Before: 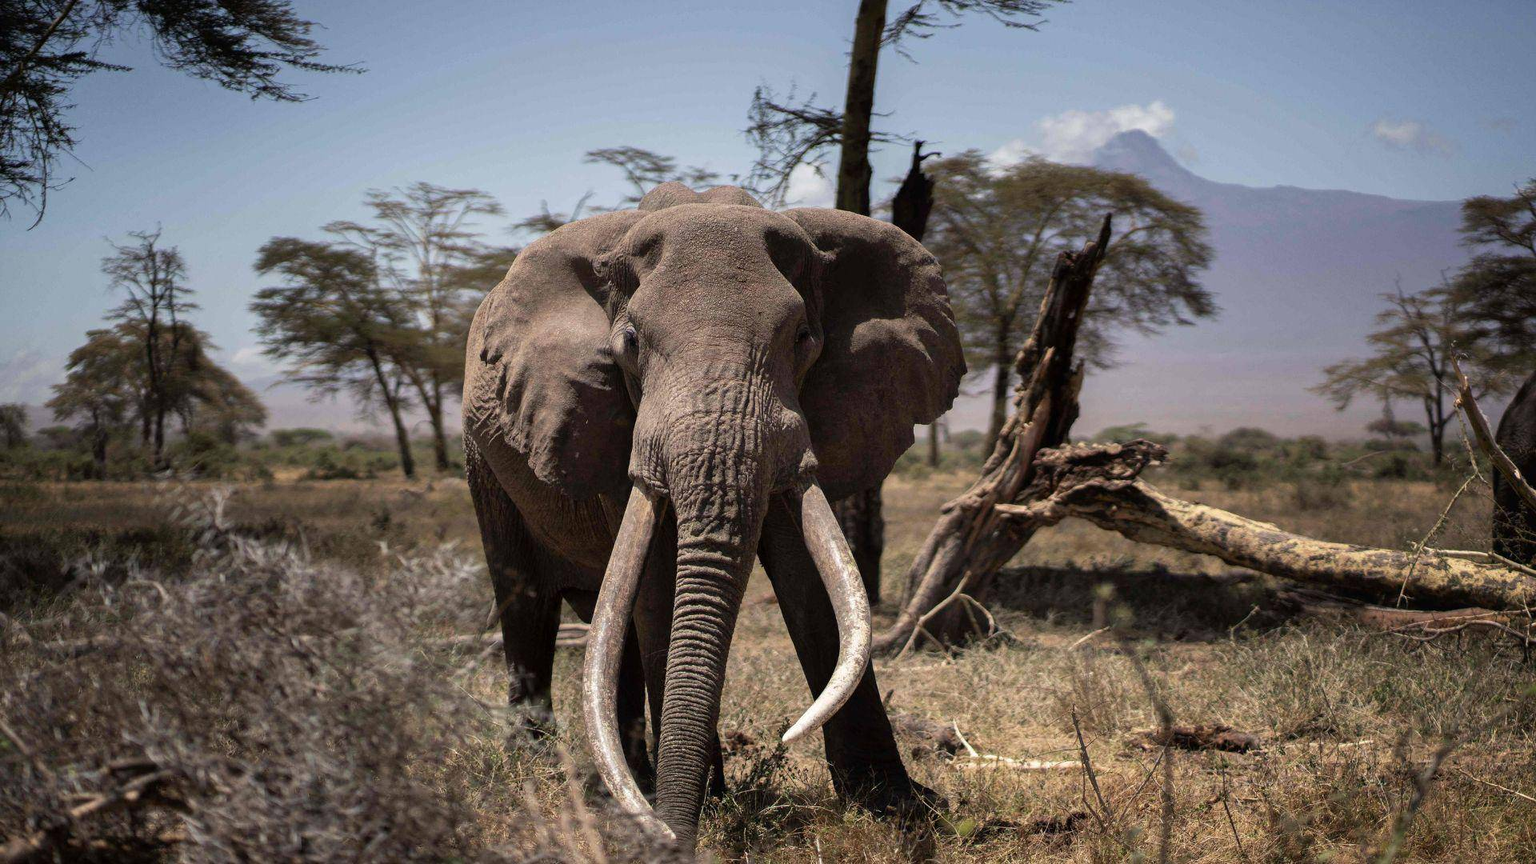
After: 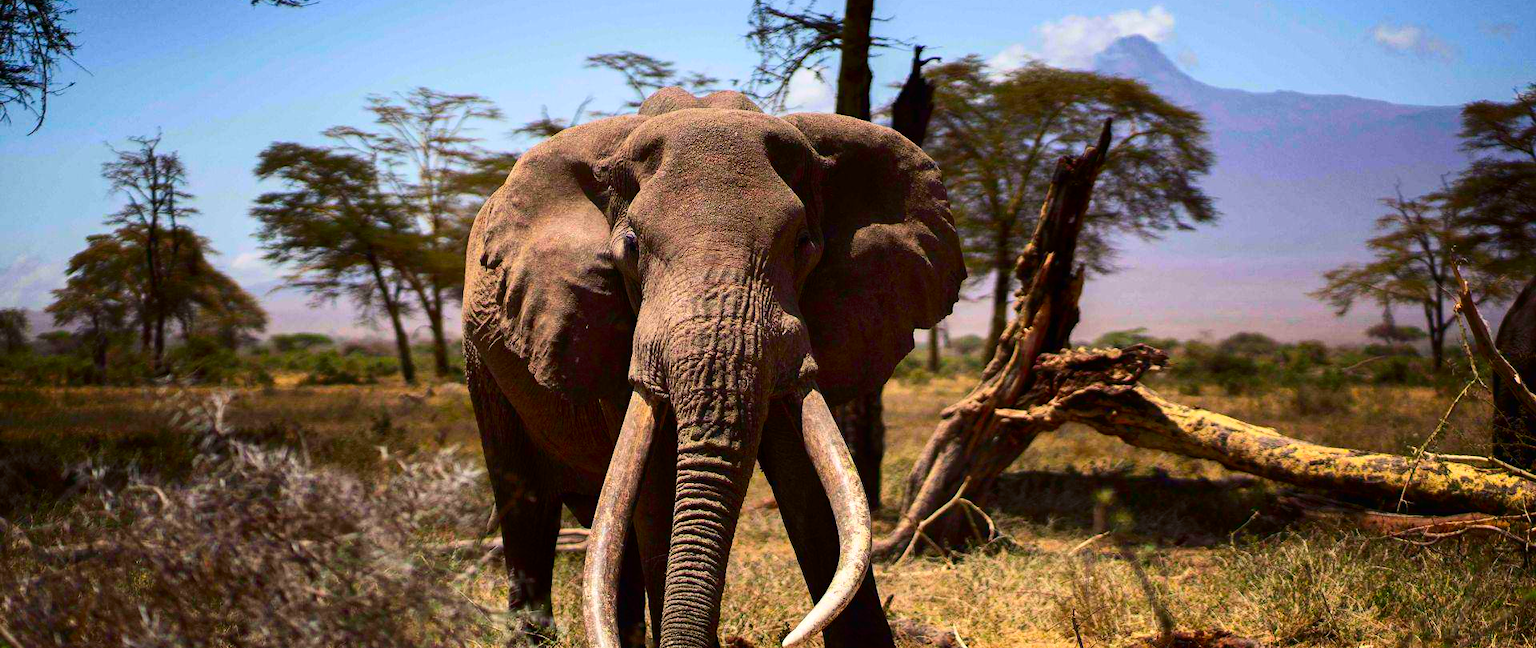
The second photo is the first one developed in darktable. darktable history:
crop: top 11.052%, bottom 13.923%
contrast brightness saturation: contrast 0.261, brightness 0.015, saturation 0.881
color balance rgb: perceptual saturation grading › global saturation 0.964%, global vibrance 25.131%
